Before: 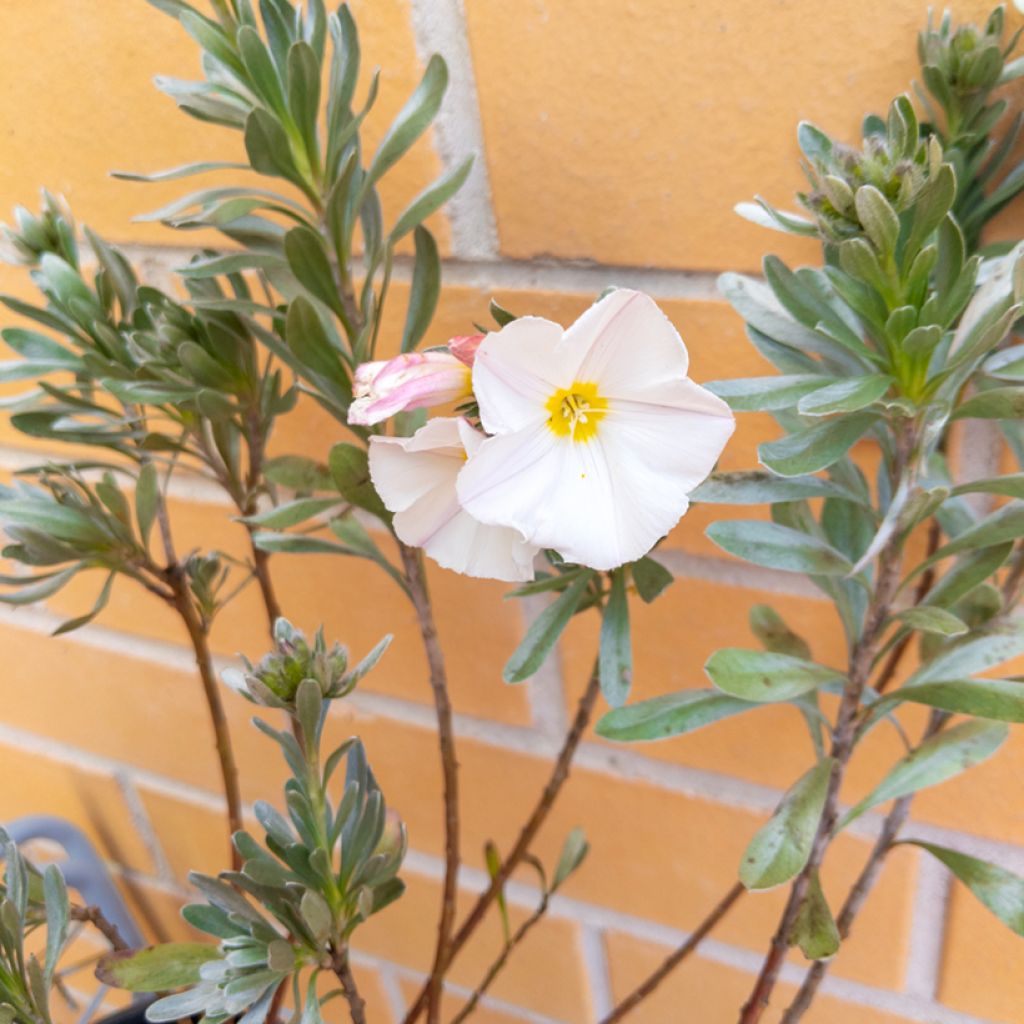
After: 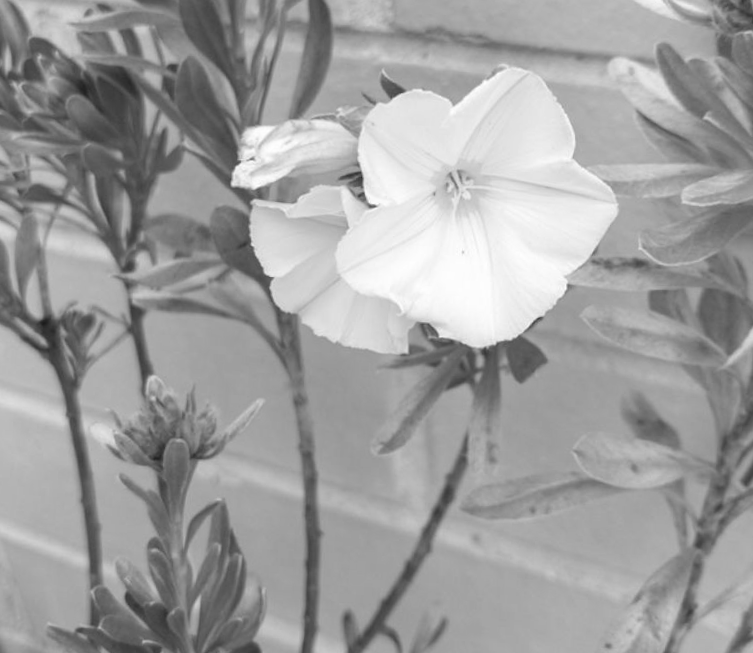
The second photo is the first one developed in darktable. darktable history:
monochrome: on, module defaults
crop and rotate: angle -3.37°, left 9.79%, top 20.73%, right 12.42%, bottom 11.82%
